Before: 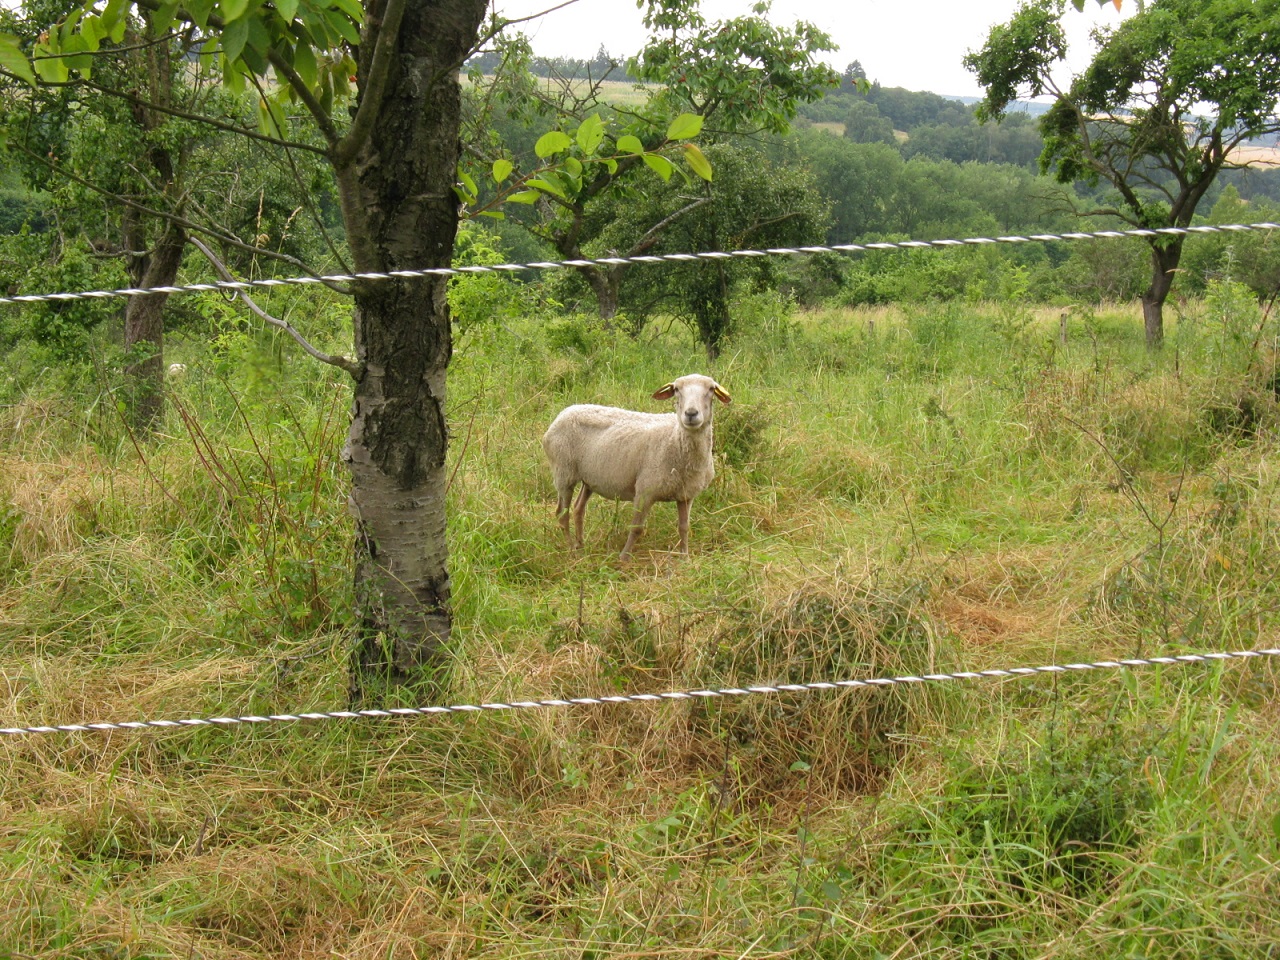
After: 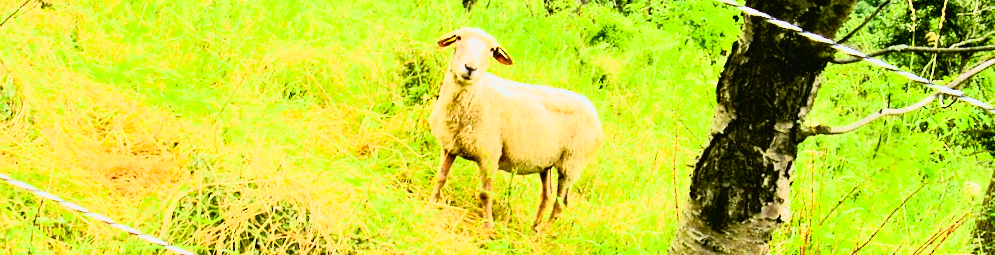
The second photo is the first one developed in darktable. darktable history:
rgb curve: curves: ch0 [(0, 0) (0.21, 0.15) (0.24, 0.21) (0.5, 0.75) (0.75, 0.96) (0.89, 0.99) (1, 1)]; ch1 [(0, 0.02) (0.21, 0.13) (0.25, 0.2) (0.5, 0.67) (0.75, 0.9) (0.89, 0.97) (1, 1)]; ch2 [(0, 0.02) (0.21, 0.13) (0.25, 0.2) (0.5, 0.67) (0.75, 0.9) (0.89, 0.97) (1, 1)], compensate middle gray true
contrast brightness saturation: contrast 0.2, brightness 0.16, saturation 0.22
white balance: red 0.982, blue 1.018
haze removal: strength 0.42, compatibility mode true, adaptive false
tone curve: curves: ch0 [(0, 0.024) (0.031, 0.027) (0.113, 0.069) (0.198, 0.18) (0.304, 0.303) (0.441, 0.462) (0.557, 0.6) (0.711, 0.79) (0.812, 0.878) (0.927, 0.935) (1, 0.963)]; ch1 [(0, 0) (0.222, 0.2) (0.343, 0.325) (0.45, 0.441) (0.502, 0.501) (0.527, 0.534) (0.55, 0.561) (0.632, 0.656) (0.735, 0.754) (1, 1)]; ch2 [(0, 0) (0.249, 0.222) (0.352, 0.348) (0.424, 0.439) (0.476, 0.482) (0.499, 0.501) (0.517, 0.516) (0.532, 0.544) (0.558, 0.585) (0.596, 0.629) (0.726, 0.745) (0.82, 0.796) (0.998, 0.928)], color space Lab, independent channels, preserve colors none
crop and rotate: angle 16.12°, top 30.835%, bottom 35.653%
rotate and perspective: rotation -2.29°, automatic cropping off
color balance rgb: perceptual saturation grading › global saturation 20%, perceptual saturation grading › highlights -25%, perceptual saturation grading › shadows 50%
